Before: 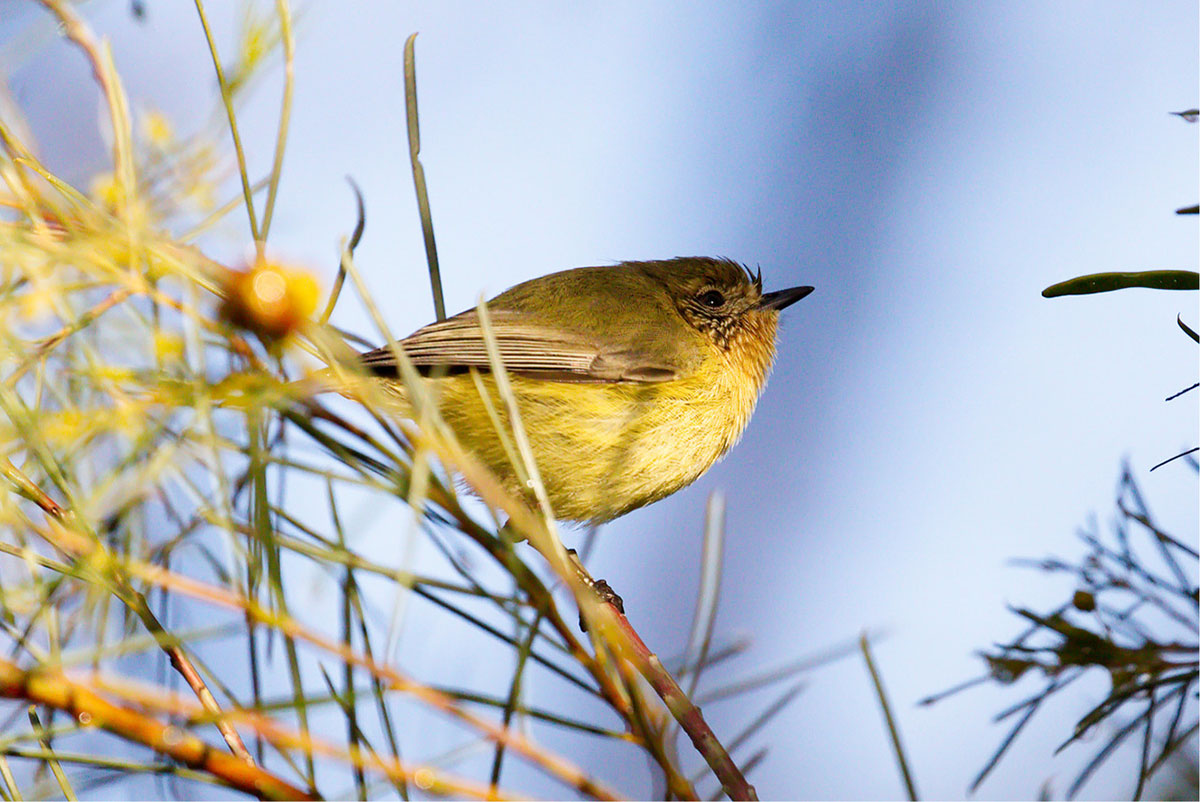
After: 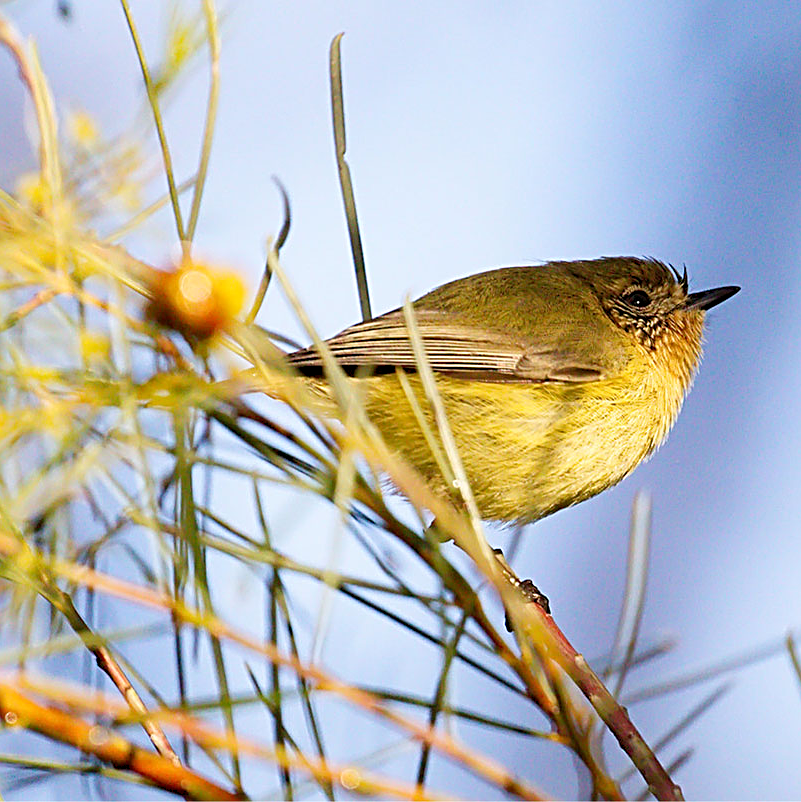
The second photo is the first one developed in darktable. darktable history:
levels: levels [0, 0.478, 1]
crop and rotate: left 6.174%, right 27.031%
sharpen: radius 2.665, amount 0.669
